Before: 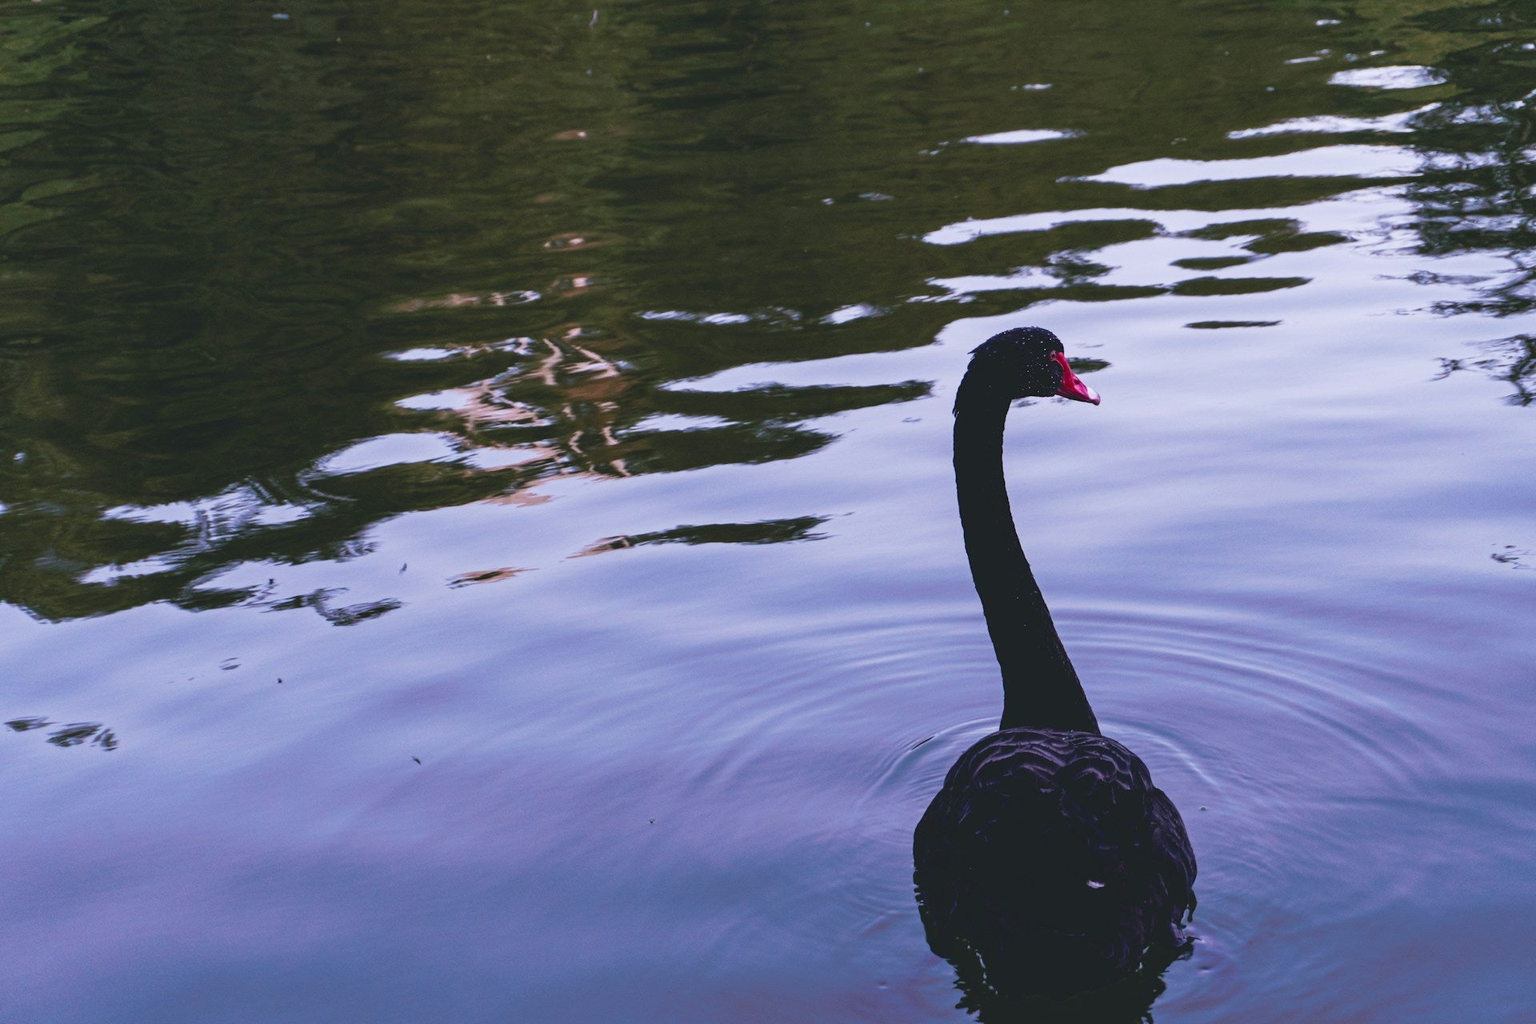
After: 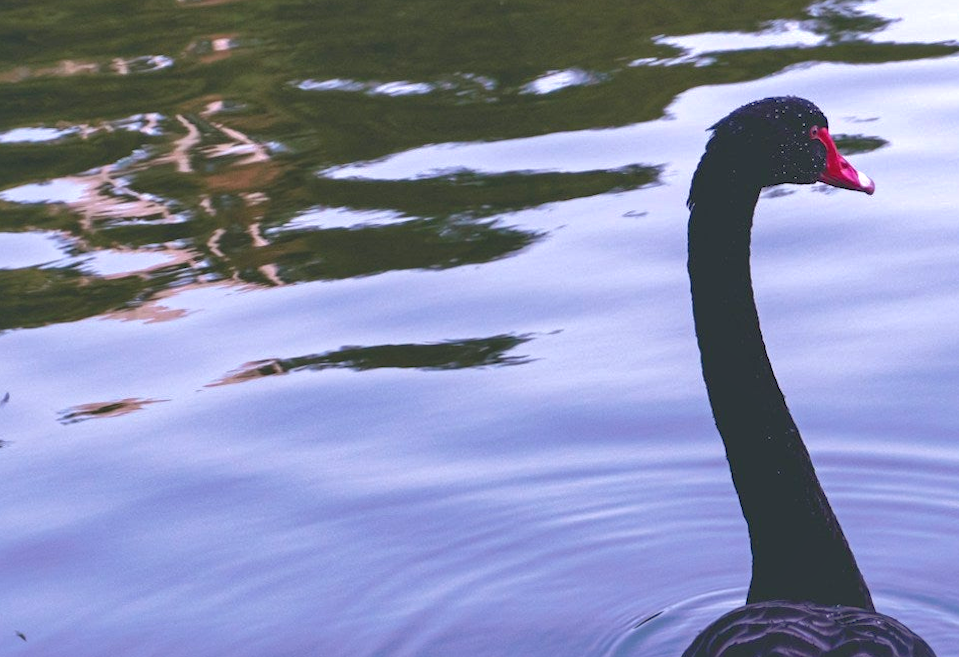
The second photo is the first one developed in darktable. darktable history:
rotate and perspective: lens shift (horizontal) -0.055, automatic cropping off
crop: left 25%, top 25%, right 25%, bottom 25%
exposure: black level correction 0.001, exposure 0.5 EV, compensate exposure bias true, compensate highlight preservation false
shadows and highlights: on, module defaults
